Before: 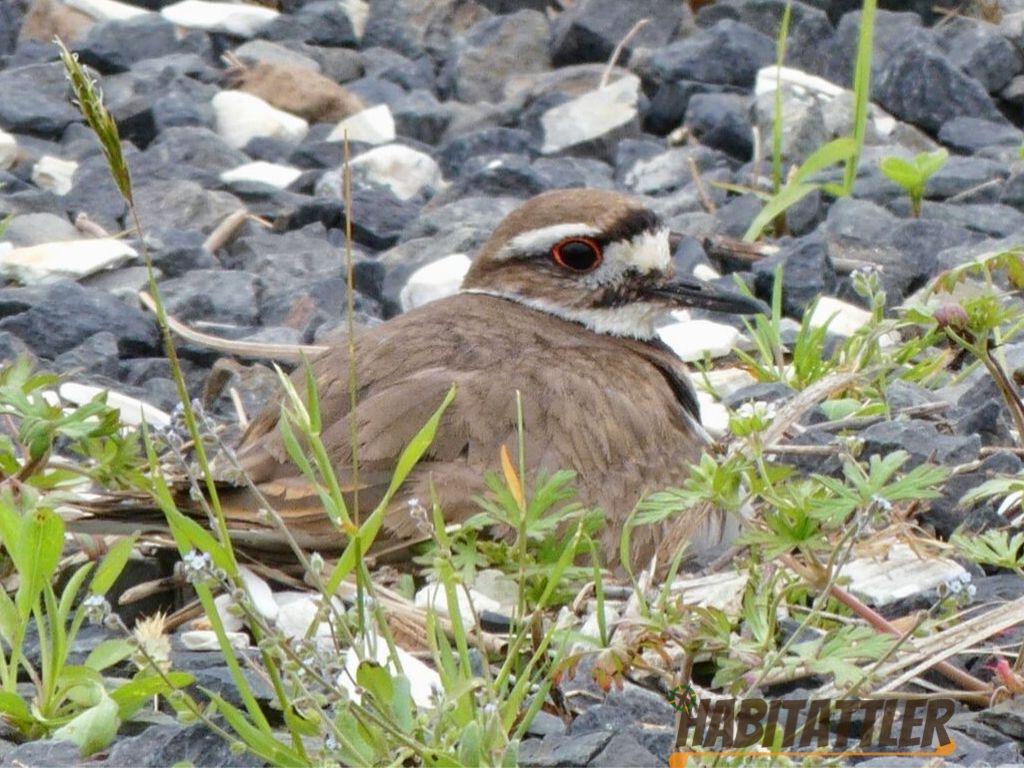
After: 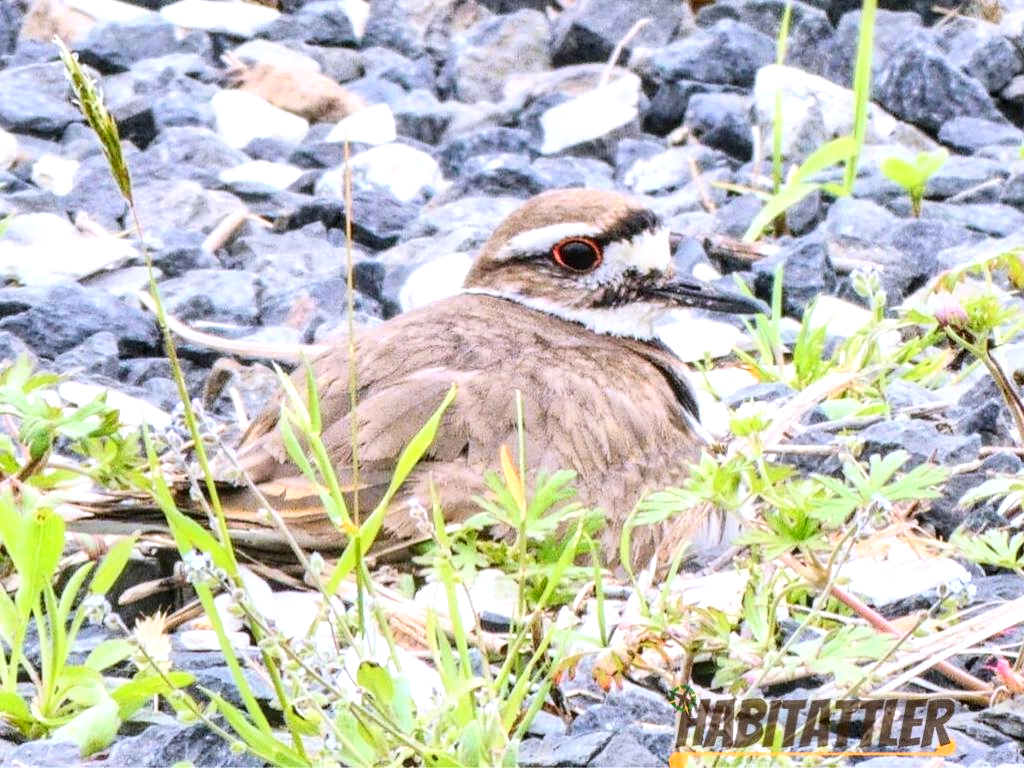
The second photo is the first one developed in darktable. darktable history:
white balance: red 1.004, blue 1.096
local contrast: highlights 61%, detail 143%, midtone range 0.428
base curve: curves: ch0 [(0, 0) (0.018, 0.026) (0.143, 0.37) (0.33, 0.731) (0.458, 0.853) (0.735, 0.965) (0.905, 0.986) (1, 1)]
